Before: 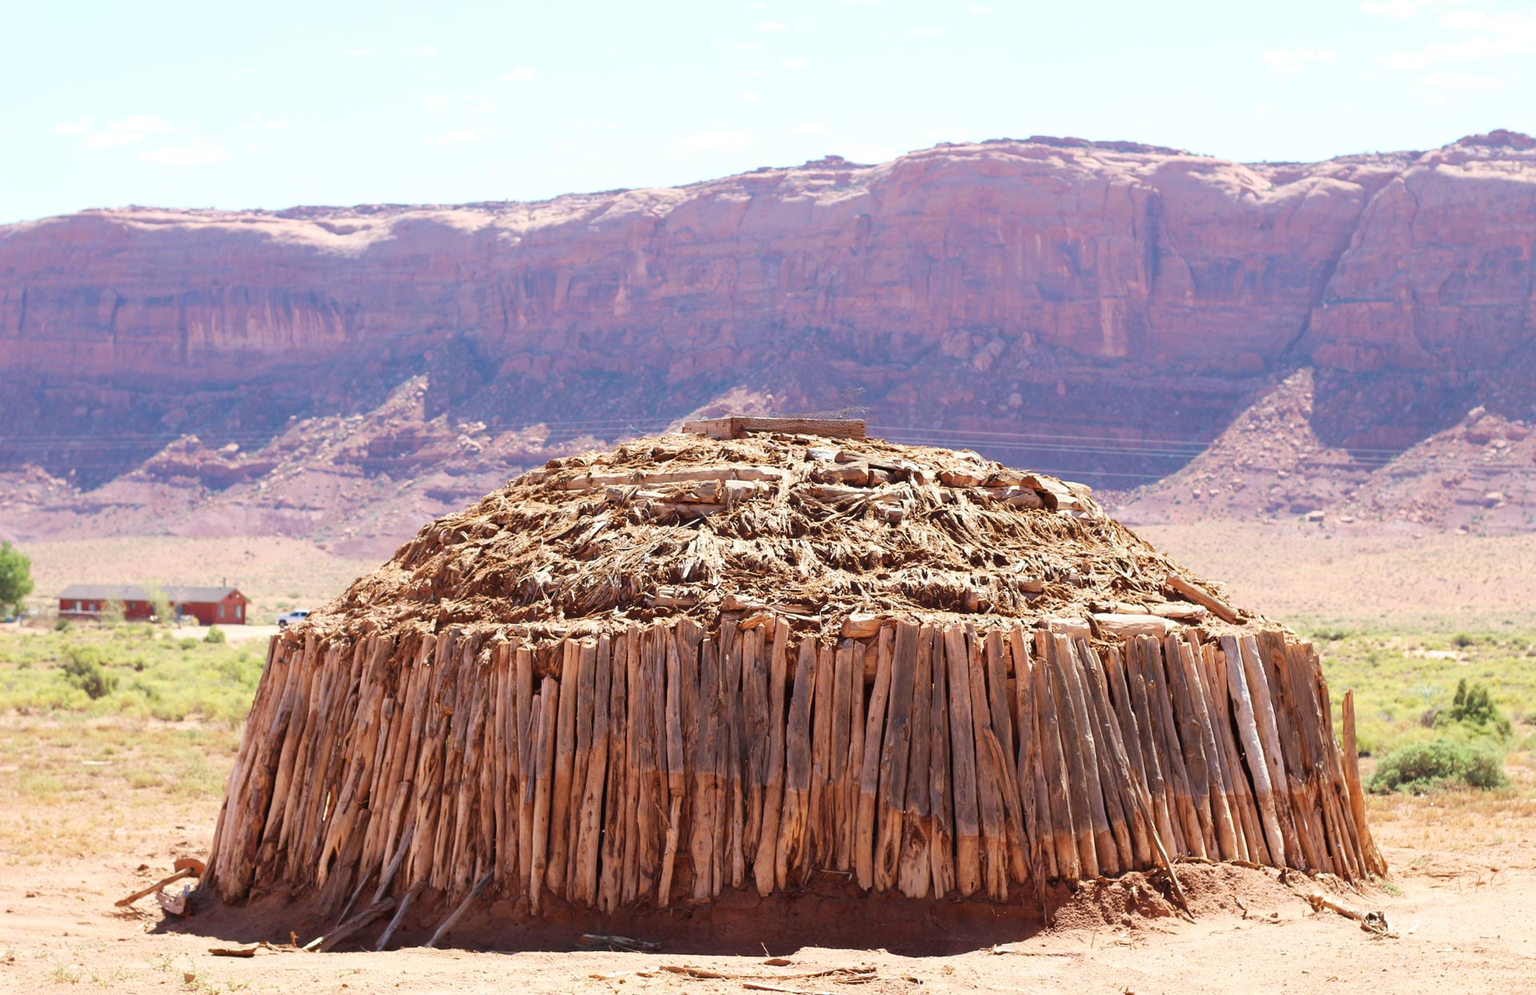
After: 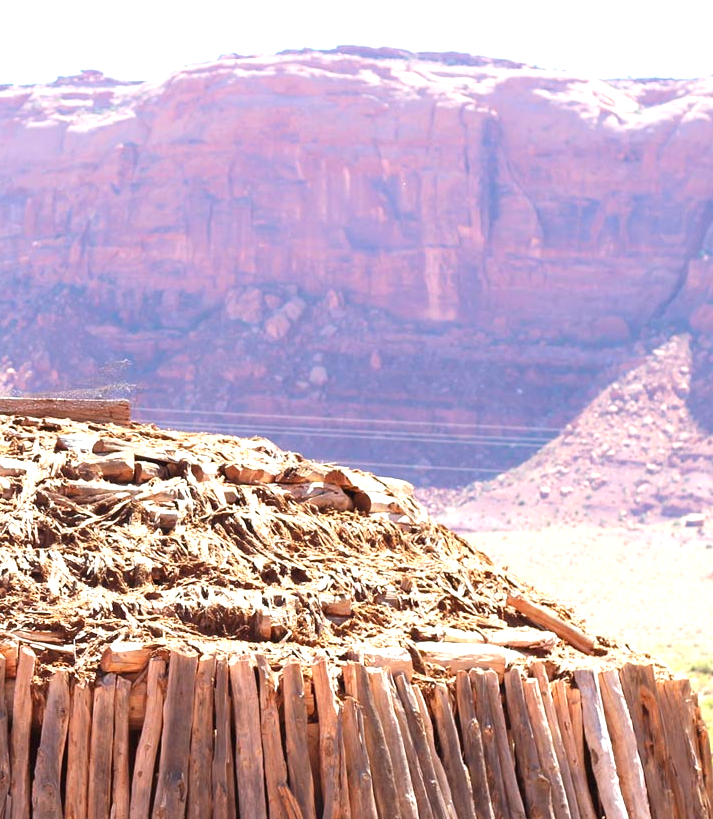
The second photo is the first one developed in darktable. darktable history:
crop and rotate: left 49.566%, top 10.094%, right 13.282%, bottom 24.053%
exposure: exposure 0.761 EV, compensate highlight preservation false
